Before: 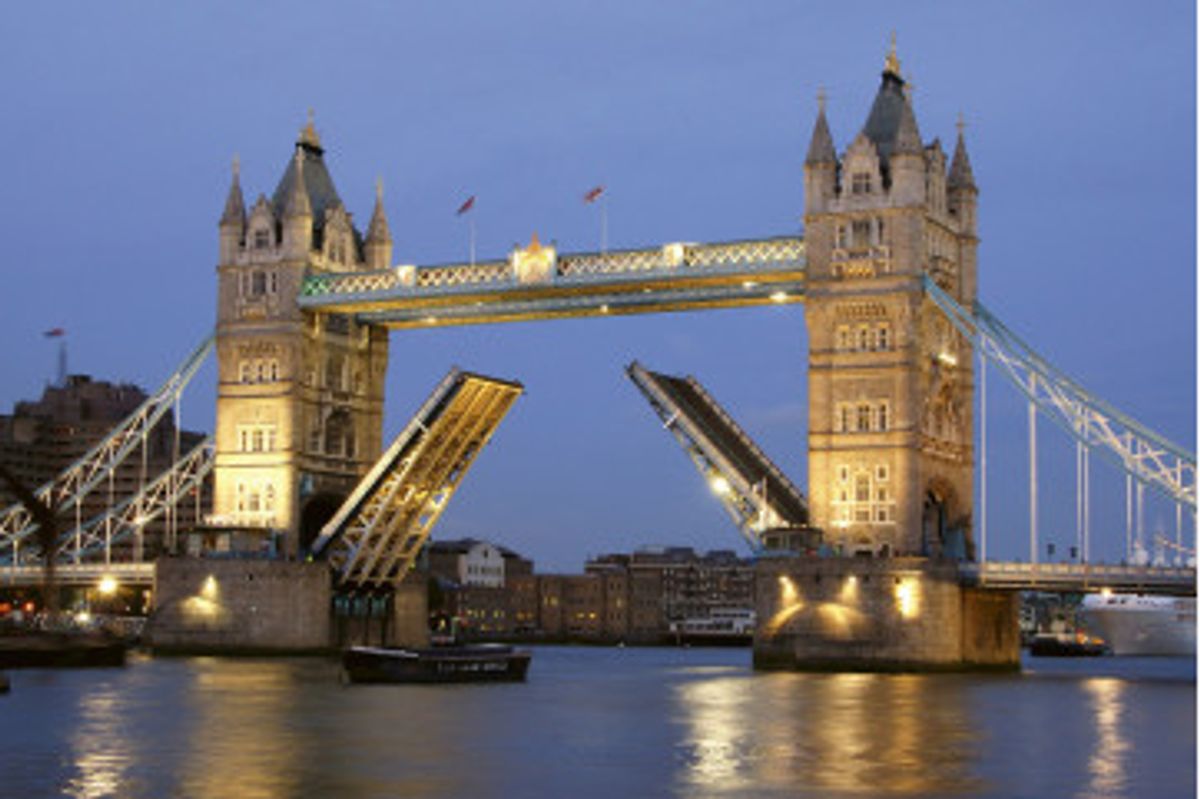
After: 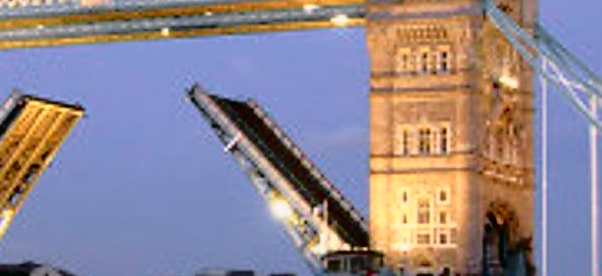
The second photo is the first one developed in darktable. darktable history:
crop: left 36.607%, top 34.735%, right 13.146%, bottom 30.611%
exposure: black level correction 0.009, exposure -0.159 EV, compensate highlight preservation false
white balance: red 1.05, blue 1.072
tone curve: curves: ch0 [(0, 0.015) (0.091, 0.055) (0.184, 0.159) (0.304, 0.382) (0.492, 0.579) (0.628, 0.755) (0.832, 0.932) (0.984, 0.963)]; ch1 [(0, 0) (0.34, 0.235) (0.46, 0.46) (0.515, 0.502) (0.553, 0.567) (0.764, 0.815) (1, 1)]; ch2 [(0, 0) (0.44, 0.458) (0.479, 0.492) (0.524, 0.507) (0.557, 0.567) (0.673, 0.699) (1, 1)], color space Lab, independent channels, preserve colors none
sharpen: on, module defaults
